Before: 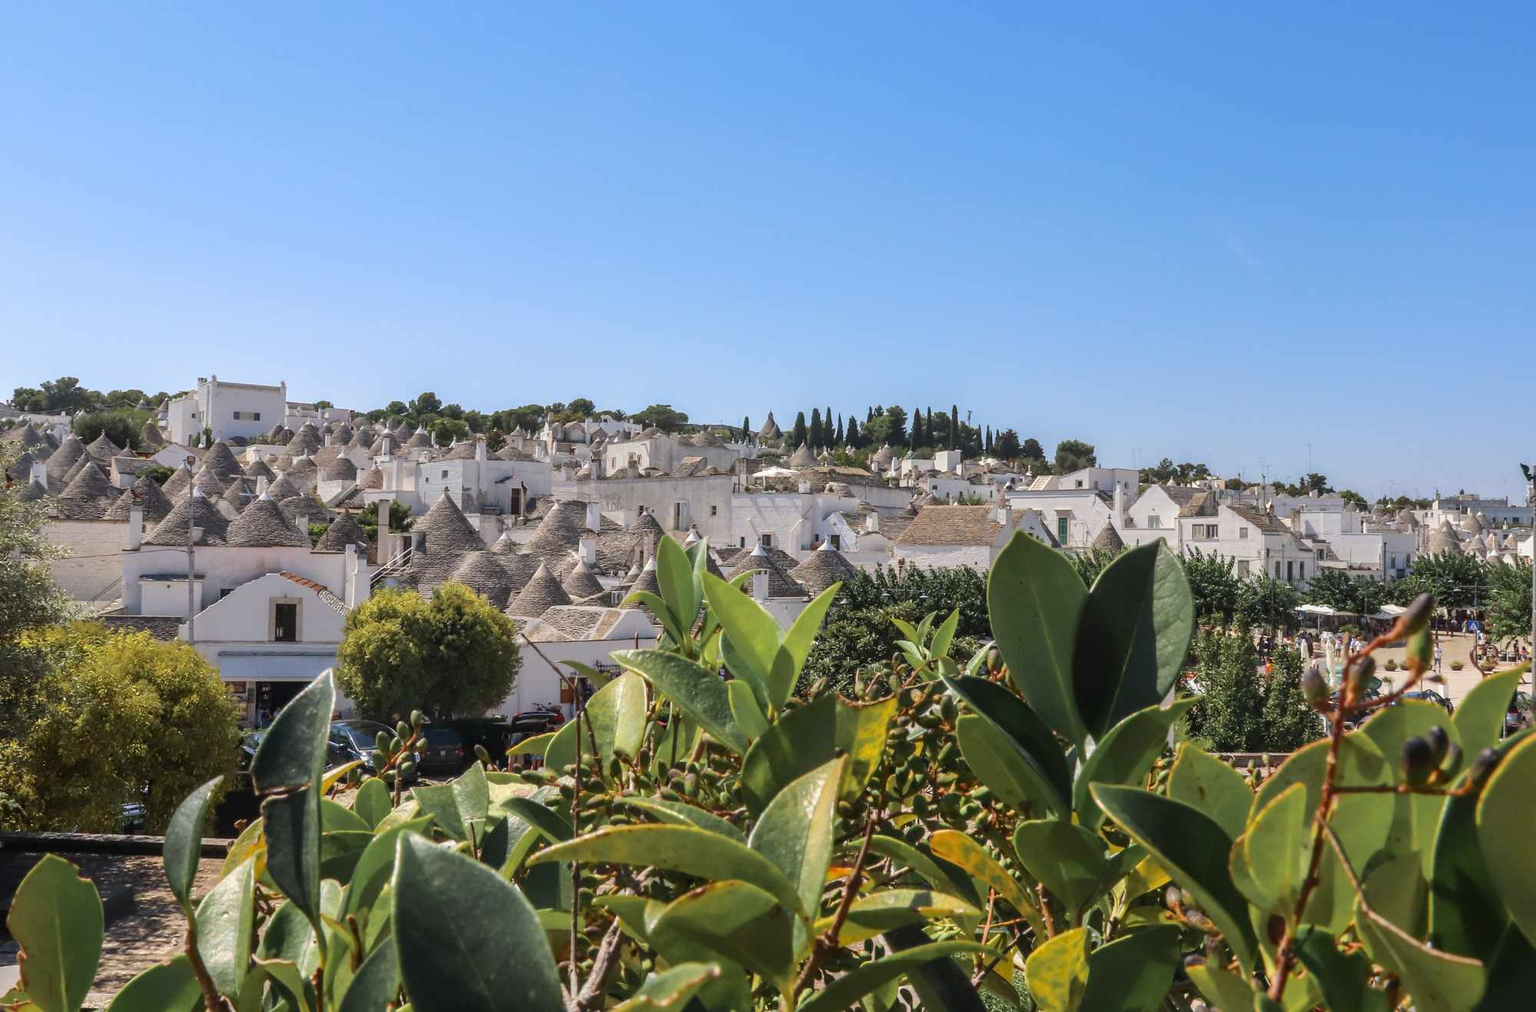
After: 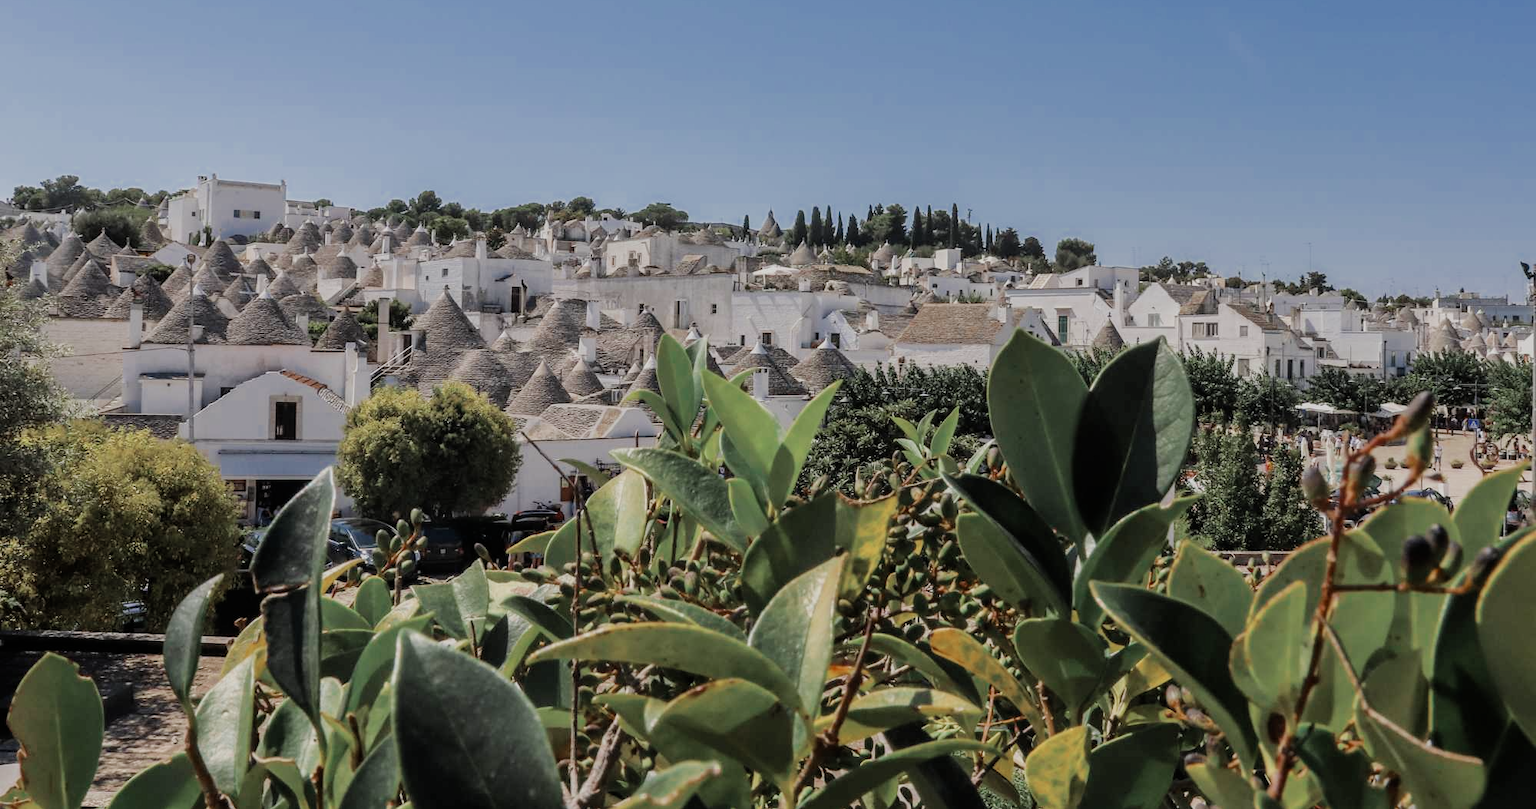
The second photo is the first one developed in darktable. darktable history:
crop and rotate: top 19.998%
filmic rgb: black relative exposure -7.65 EV, white relative exposure 4.56 EV, hardness 3.61, contrast 1.05
color zones: curves: ch0 [(0, 0.5) (0.125, 0.4) (0.25, 0.5) (0.375, 0.4) (0.5, 0.4) (0.625, 0.35) (0.75, 0.35) (0.875, 0.5)]; ch1 [(0, 0.35) (0.125, 0.45) (0.25, 0.35) (0.375, 0.35) (0.5, 0.35) (0.625, 0.35) (0.75, 0.45) (0.875, 0.35)]; ch2 [(0, 0.6) (0.125, 0.5) (0.25, 0.5) (0.375, 0.6) (0.5, 0.6) (0.625, 0.5) (0.75, 0.5) (0.875, 0.5)]
